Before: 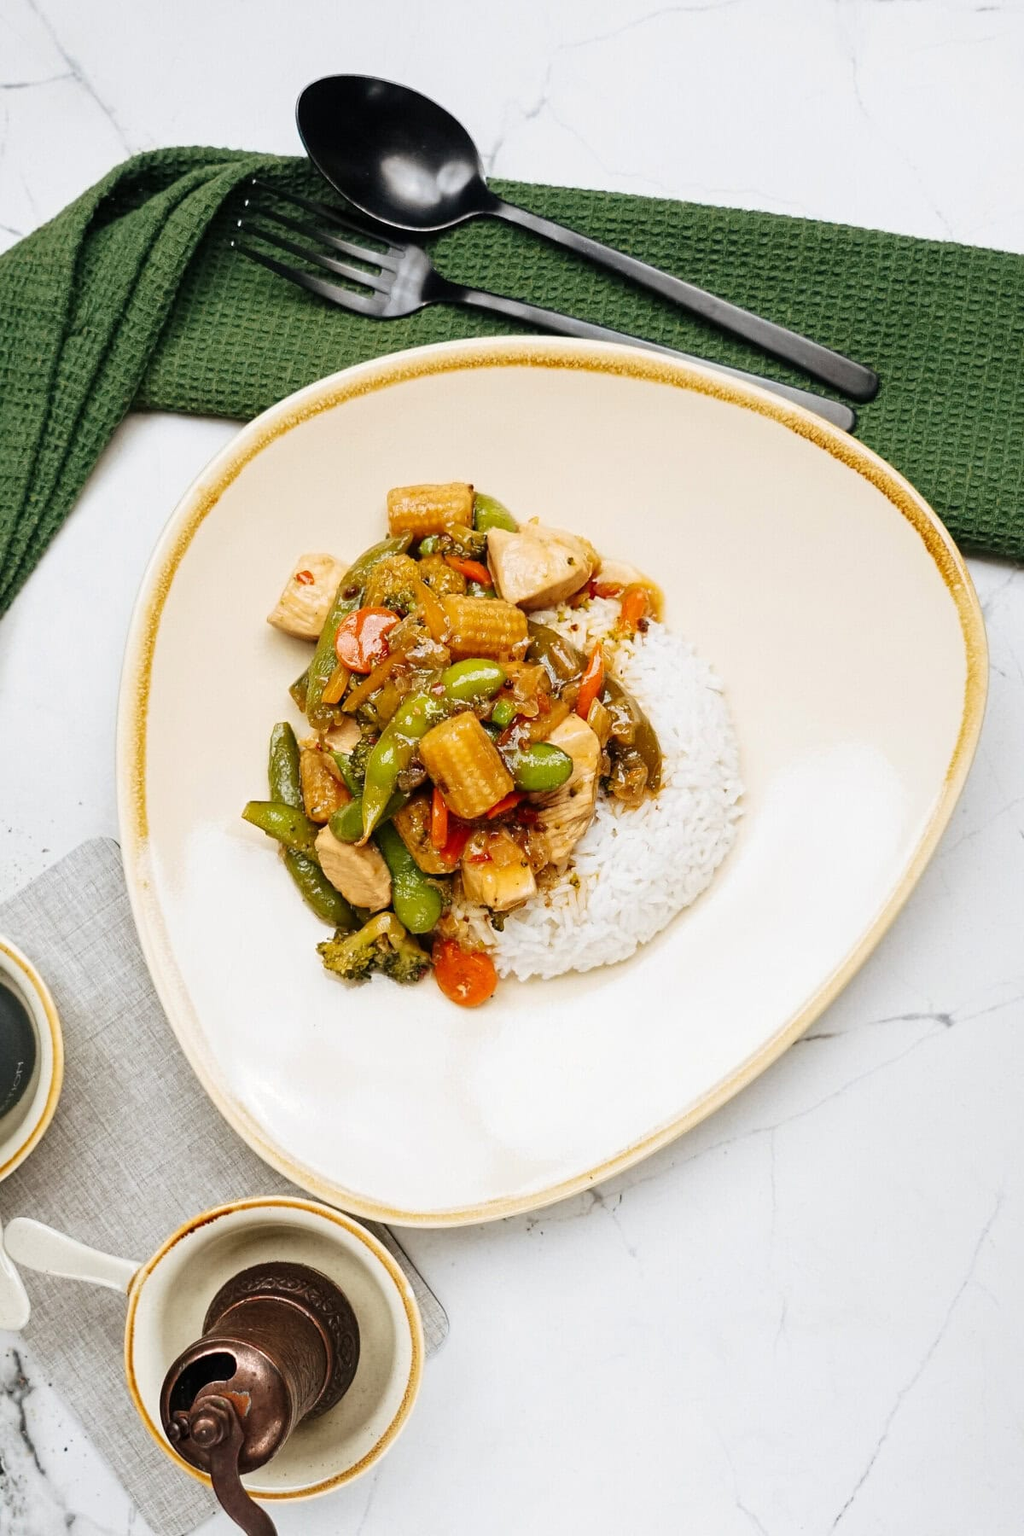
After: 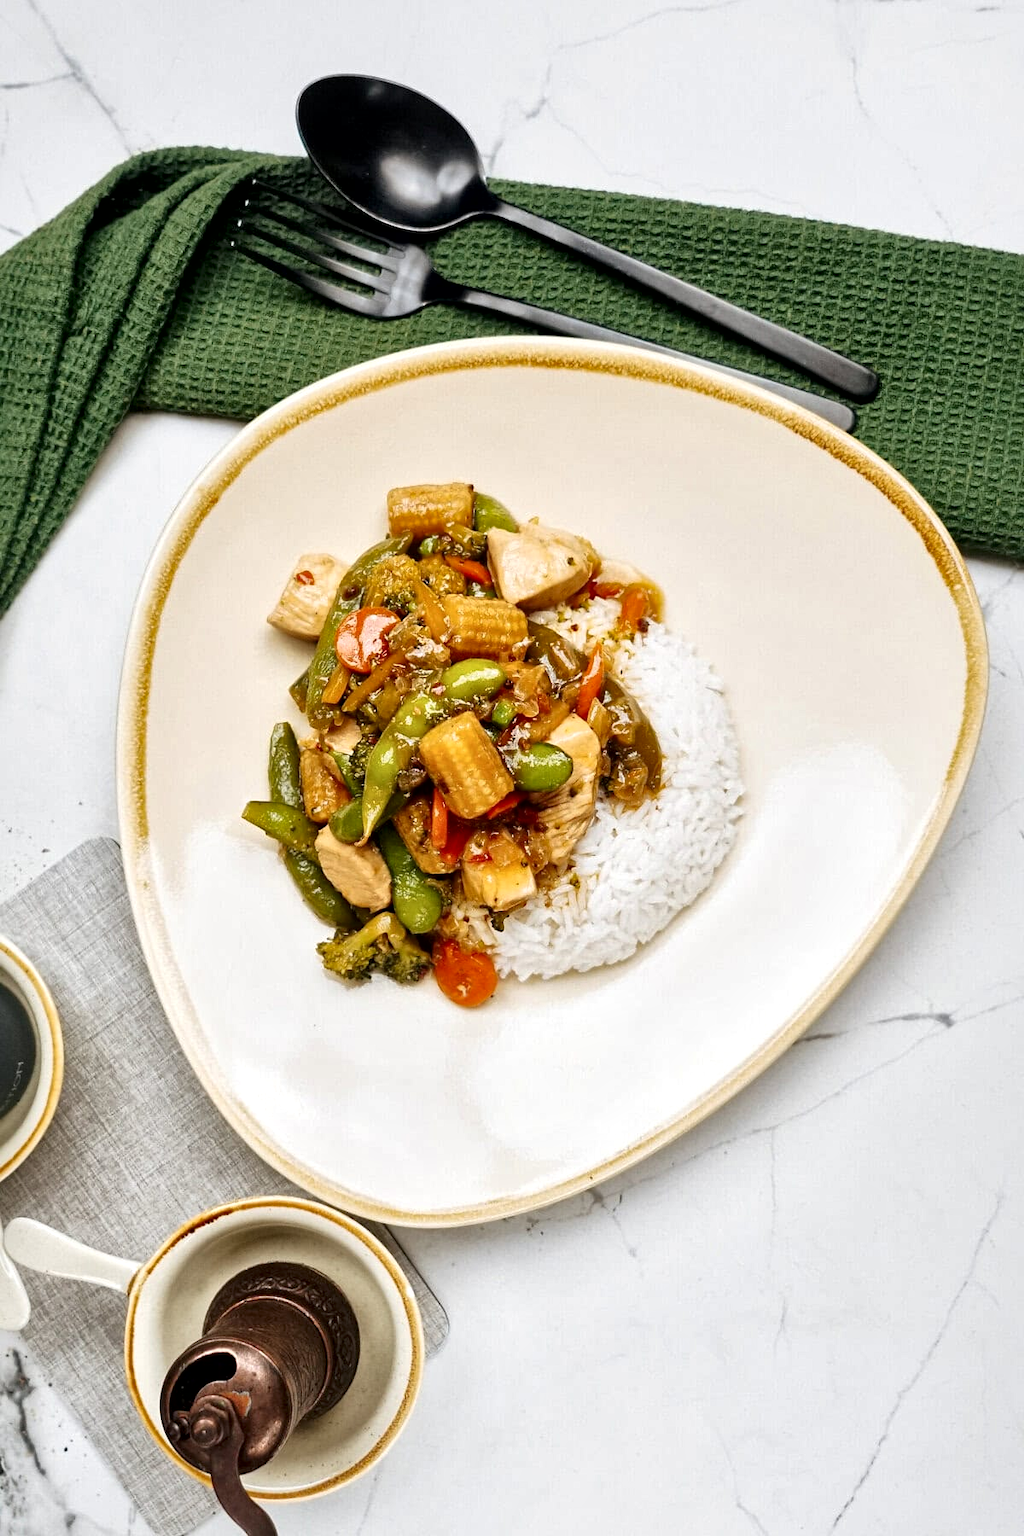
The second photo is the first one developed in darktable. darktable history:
local contrast: mode bilateral grid, contrast 20, coarseness 50, detail 179%, midtone range 0.2
